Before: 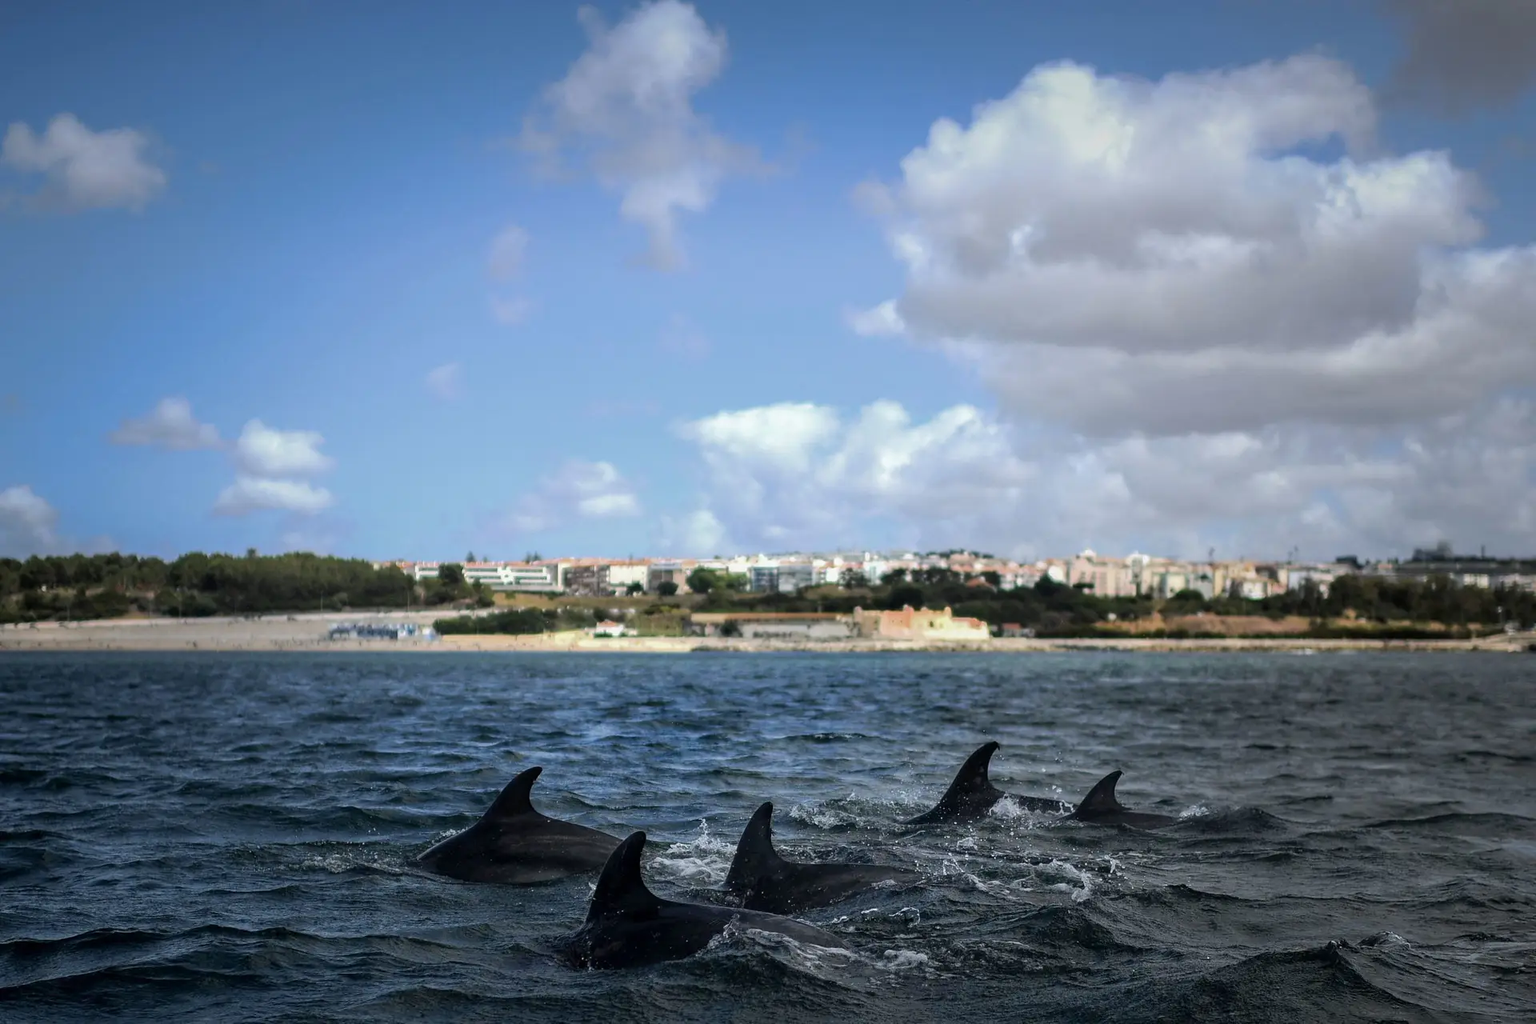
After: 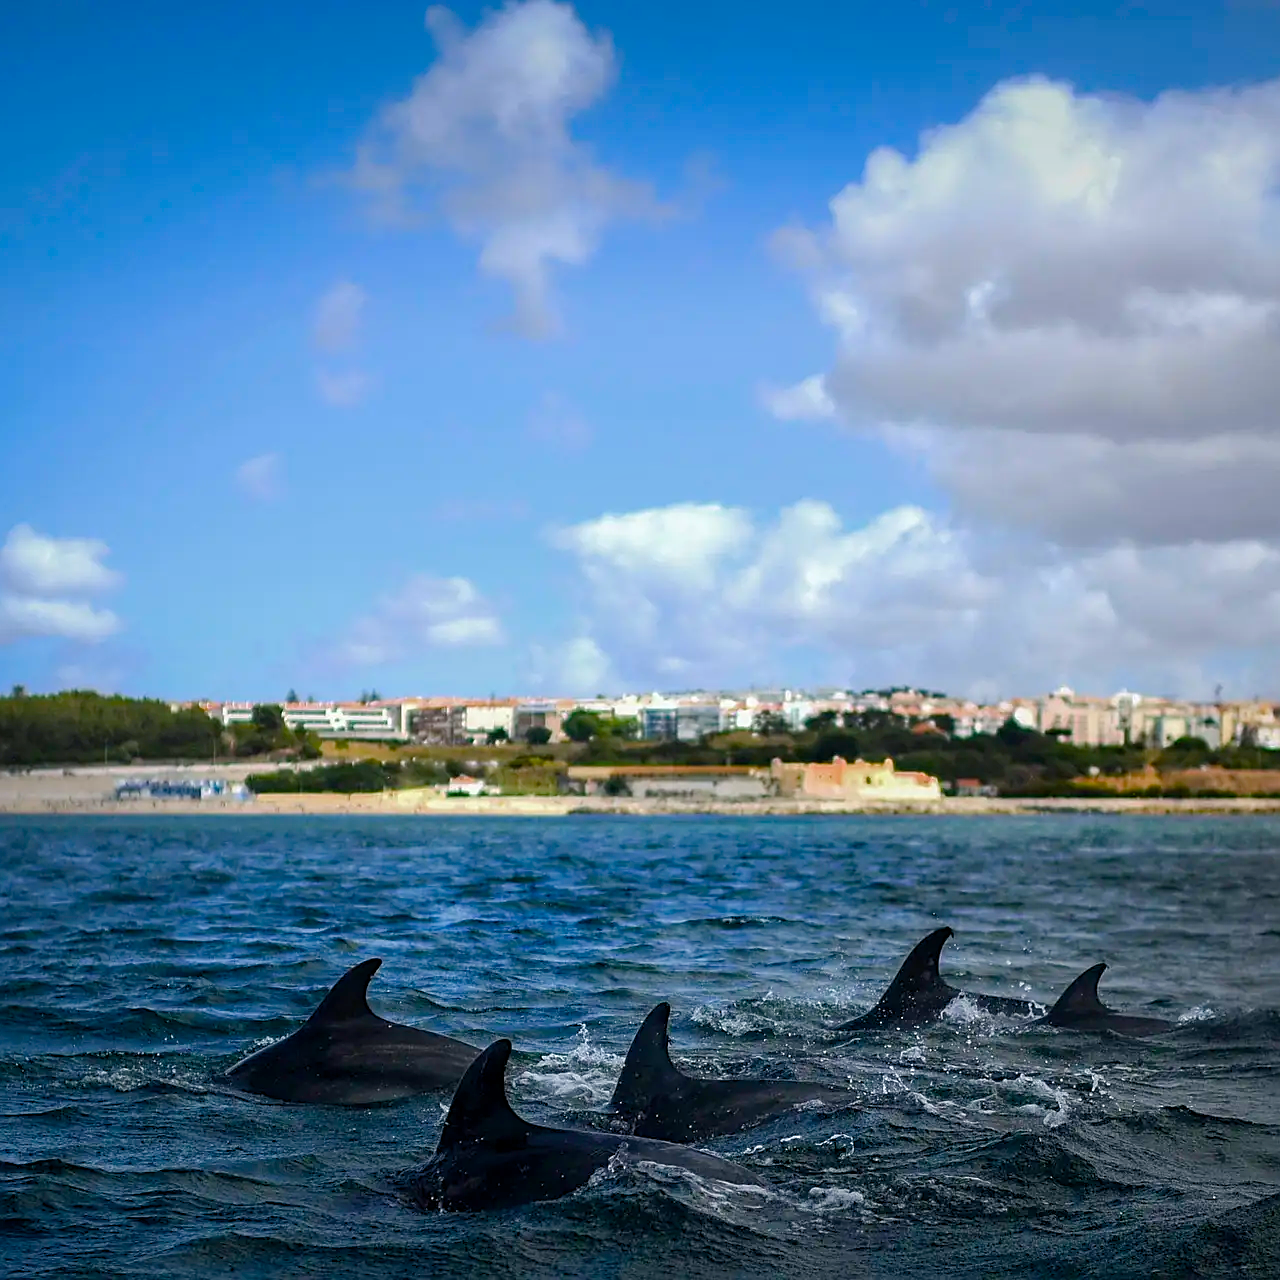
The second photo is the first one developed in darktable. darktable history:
color balance rgb: perceptual saturation grading › global saturation 20%, perceptual saturation grading › highlights -25%, perceptual saturation grading › shadows 50.52%, global vibrance 40.24%
exposure: compensate exposure bias true, compensate highlight preservation false
sharpen: on, module defaults
crop and rotate: left 15.446%, right 17.836%
tone equalizer: on, module defaults
